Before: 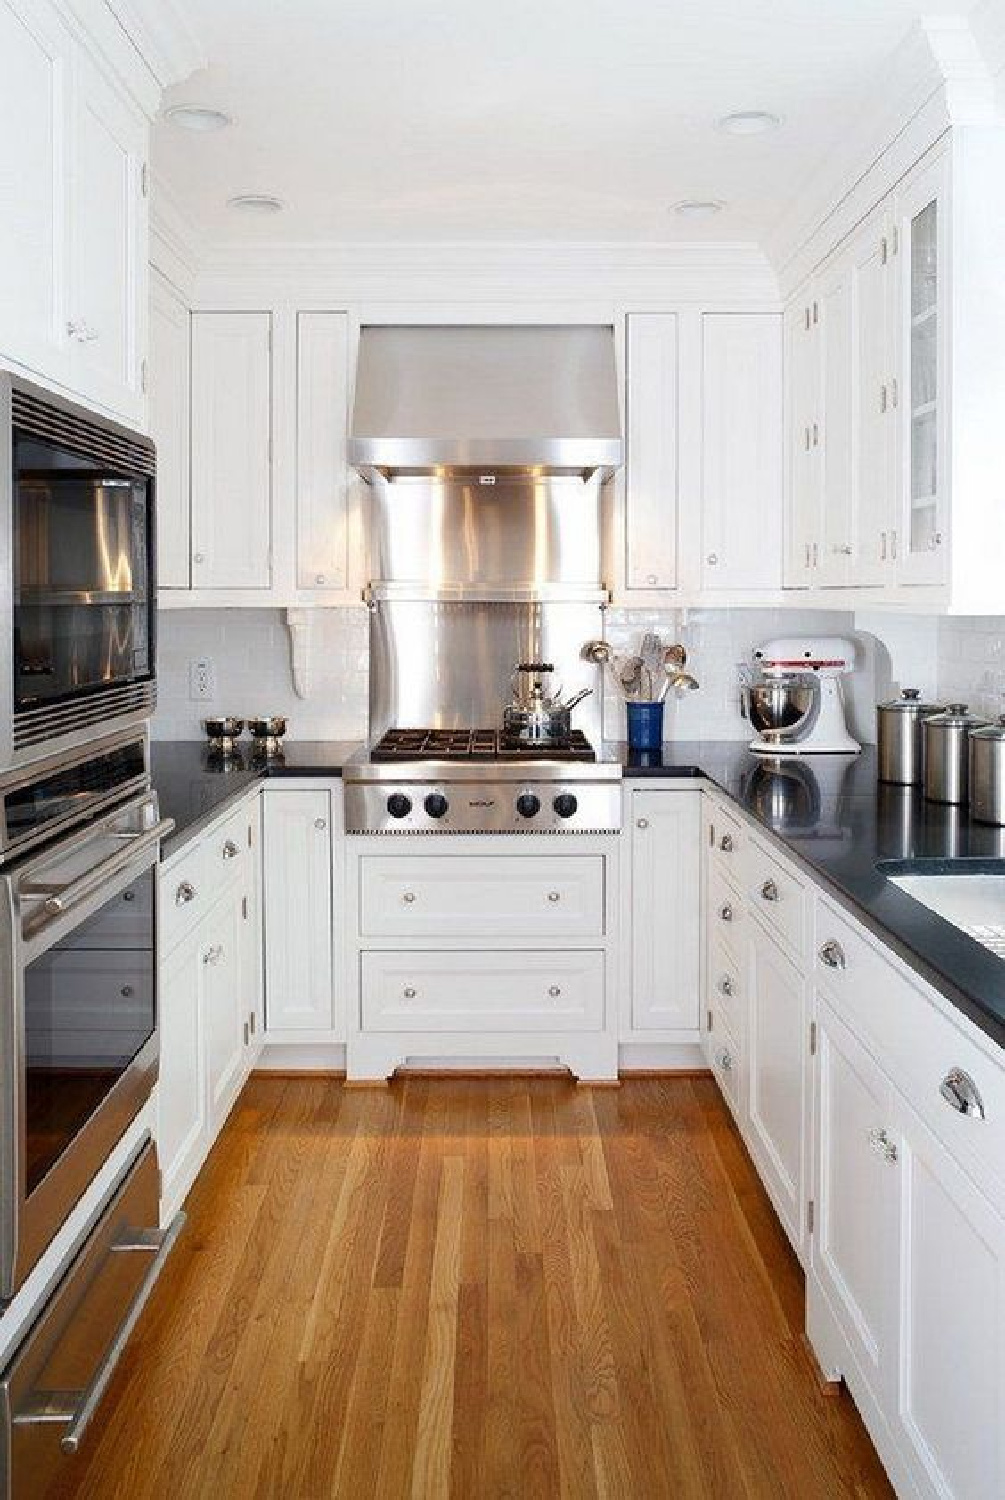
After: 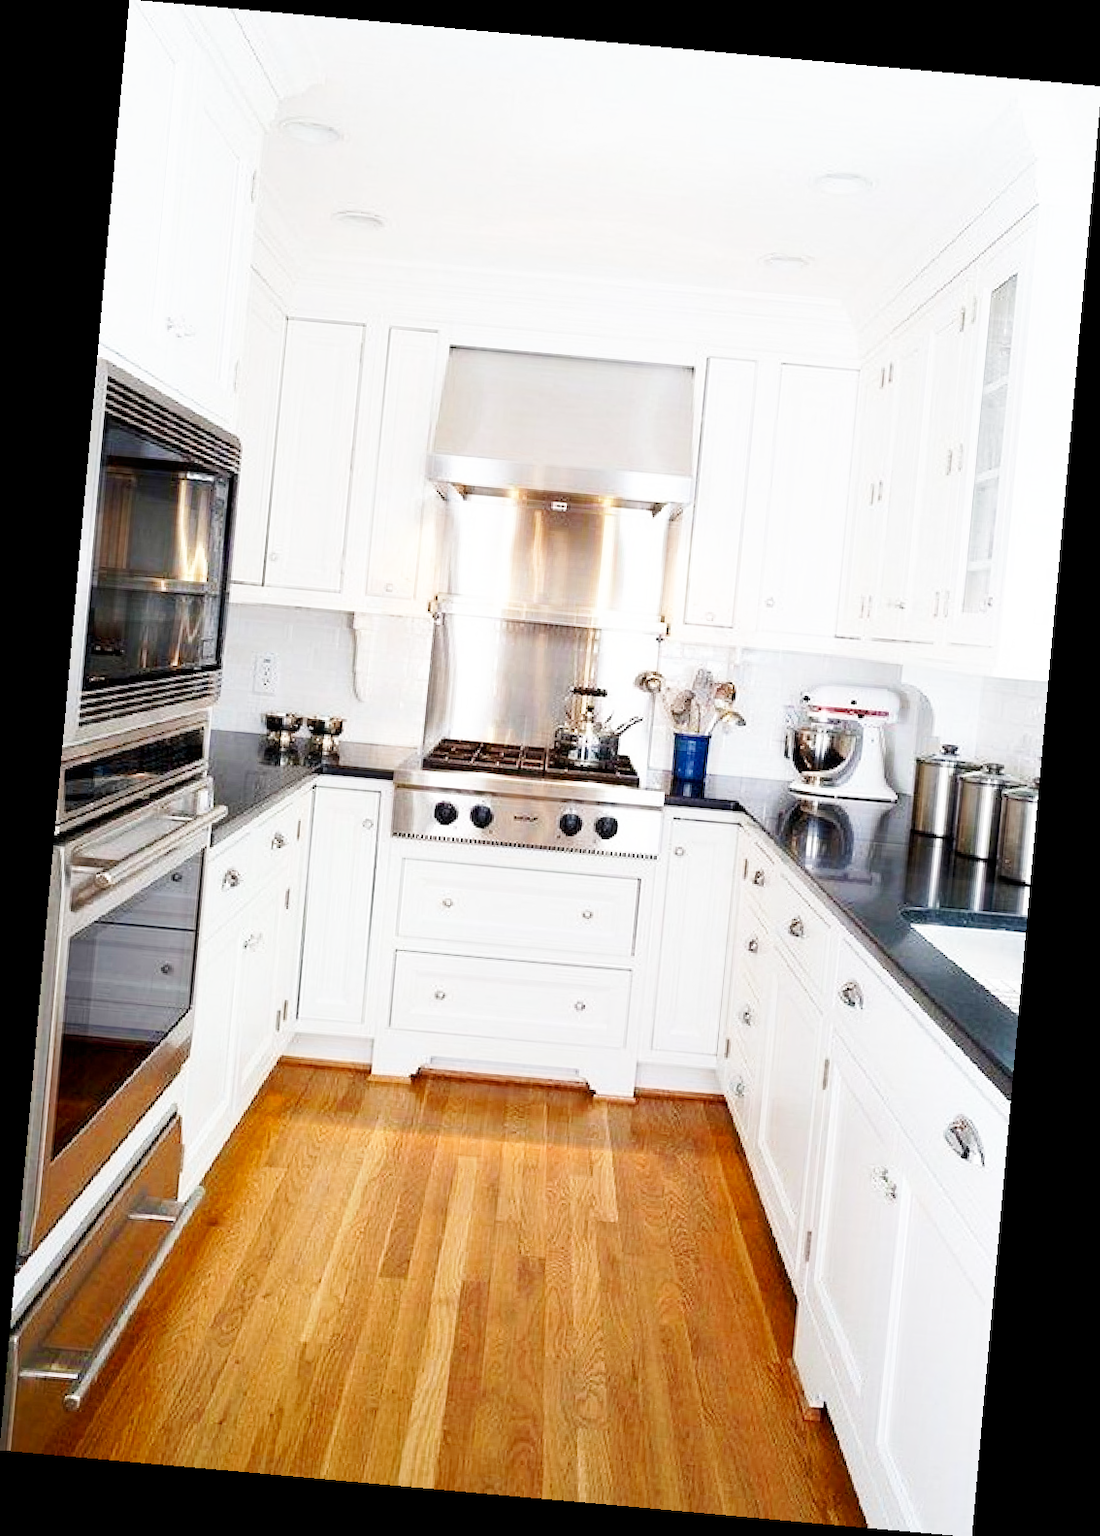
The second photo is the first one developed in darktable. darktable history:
rotate and perspective: rotation 5.12°, automatic cropping off
base curve: curves: ch0 [(0, 0) (0.005, 0.002) (0.15, 0.3) (0.4, 0.7) (0.75, 0.95) (1, 1)], preserve colors none
